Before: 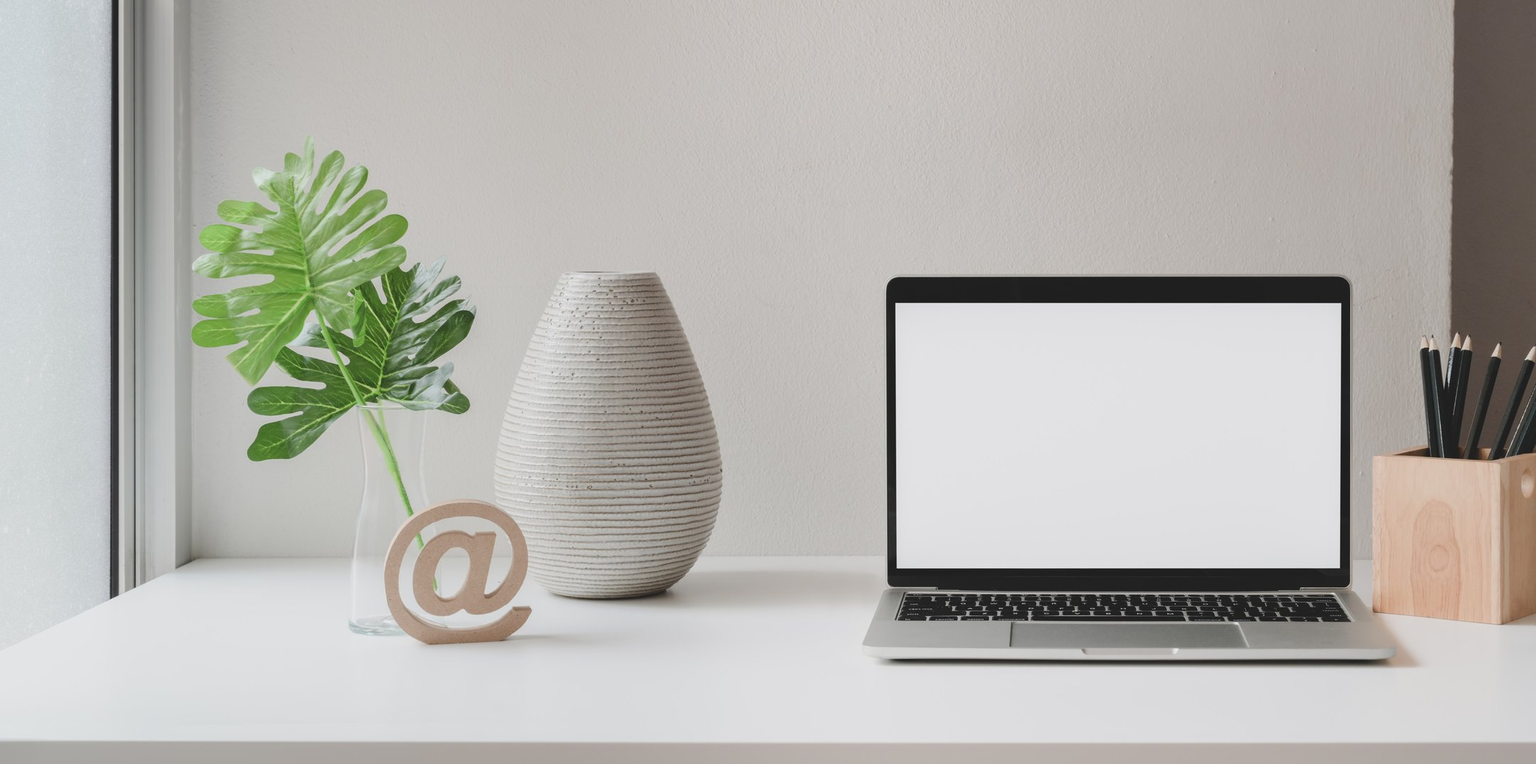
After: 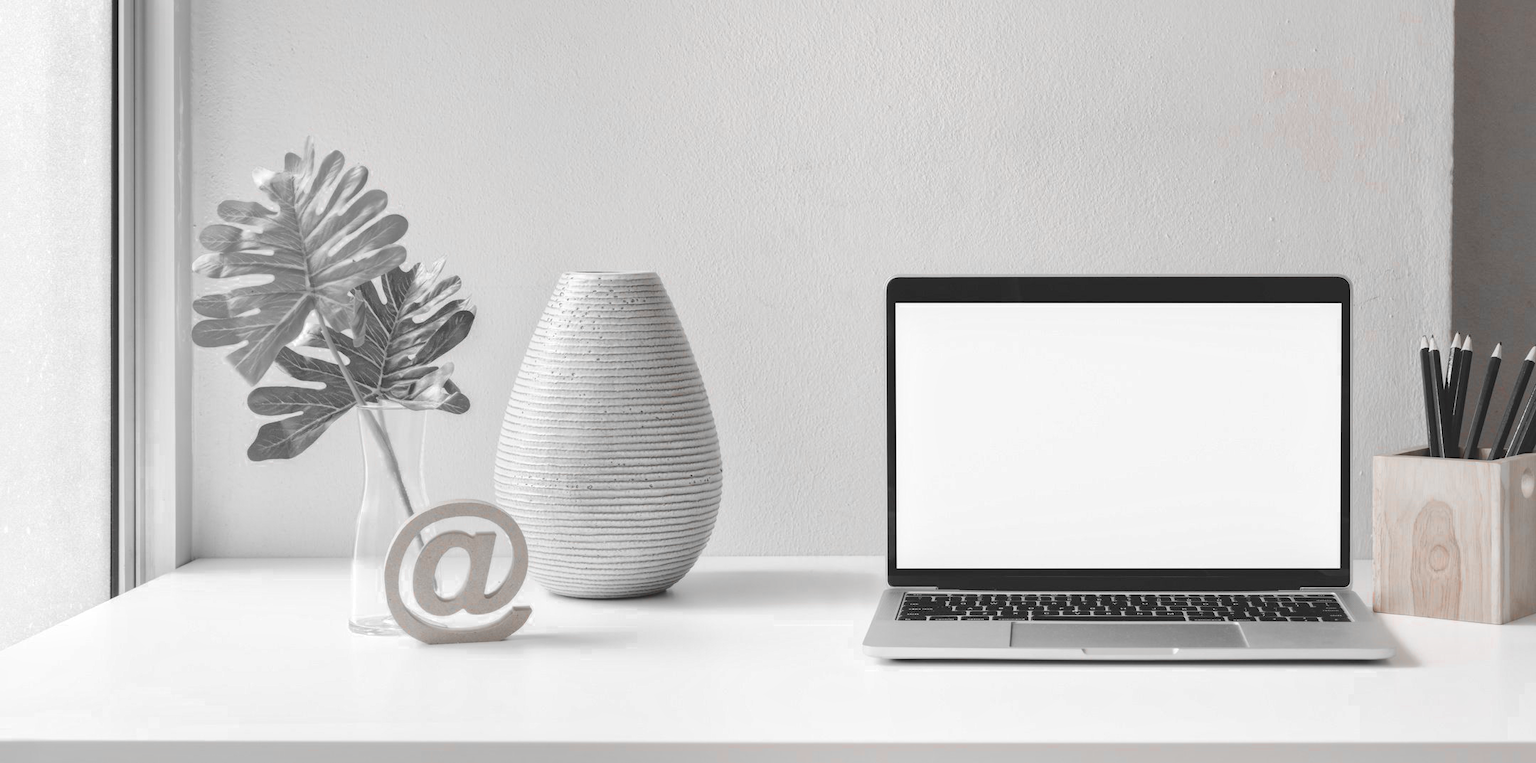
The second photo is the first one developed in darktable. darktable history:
global tonemap: drago (1, 100), detail 1
color zones: curves: ch0 [(0, 0.352) (0.143, 0.407) (0.286, 0.386) (0.429, 0.431) (0.571, 0.829) (0.714, 0.853) (0.857, 0.833) (1, 0.352)]; ch1 [(0, 0.604) (0.072, 0.726) (0.096, 0.608) (0.205, 0.007) (0.571, -0.006) (0.839, -0.013) (0.857, -0.012) (1, 0.604)]
